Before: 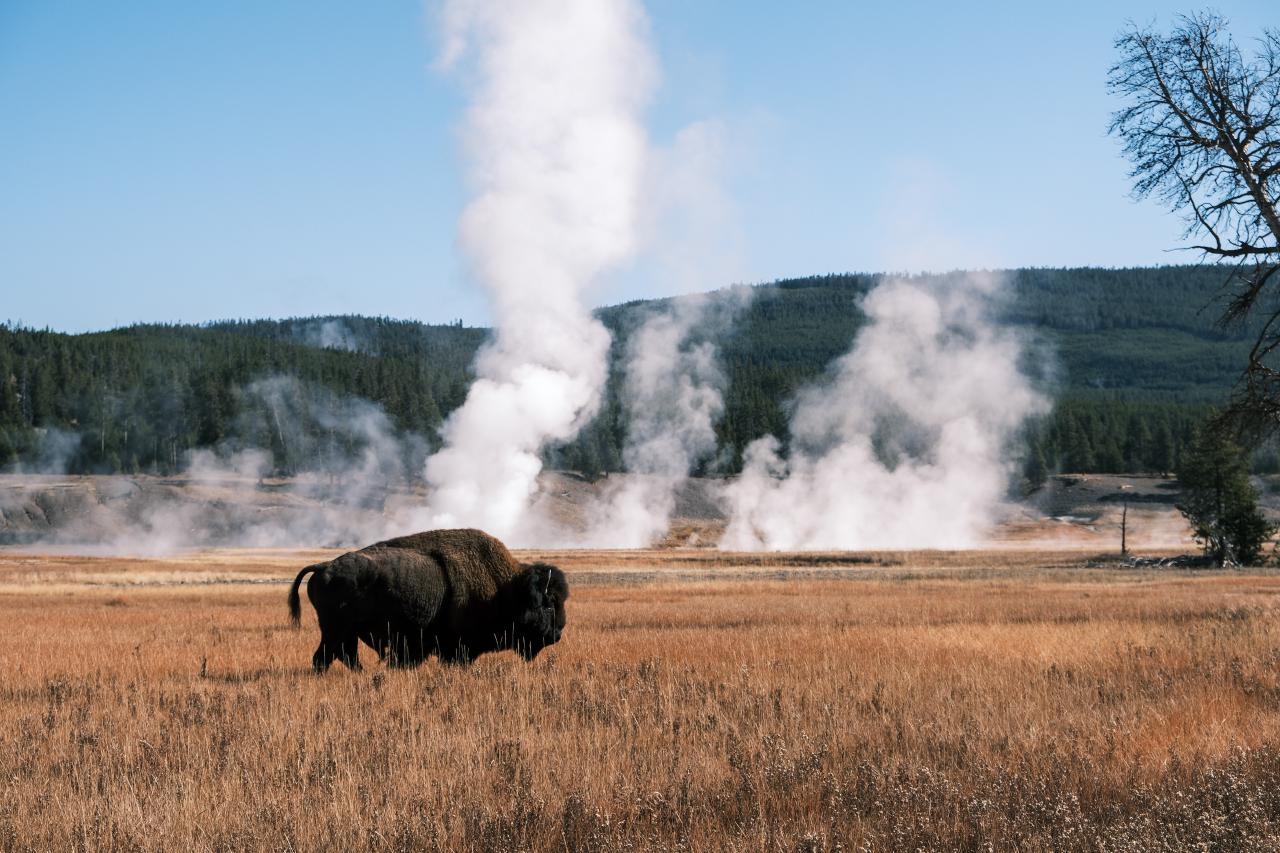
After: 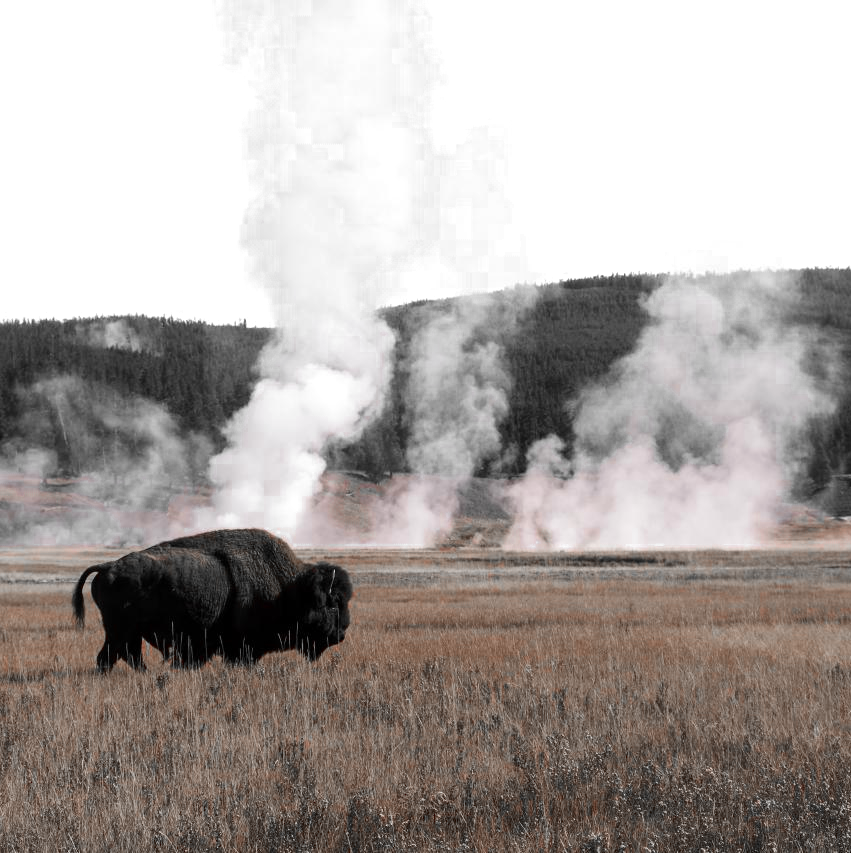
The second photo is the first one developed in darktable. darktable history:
color zones: curves: ch0 [(0, 0.352) (0.143, 0.407) (0.286, 0.386) (0.429, 0.431) (0.571, 0.829) (0.714, 0.853) (0.857, 0.833) (1, 0.352)]; ch1 [(0, 0.604) (0.072, 0.726) (0.096, 0.608) (0.205, 0.007) (0.571, -0.006) (0.839, -0.013) (0.857, -0.012) (1, 0.604)]
crop: left 16.899%, right 16.556%
